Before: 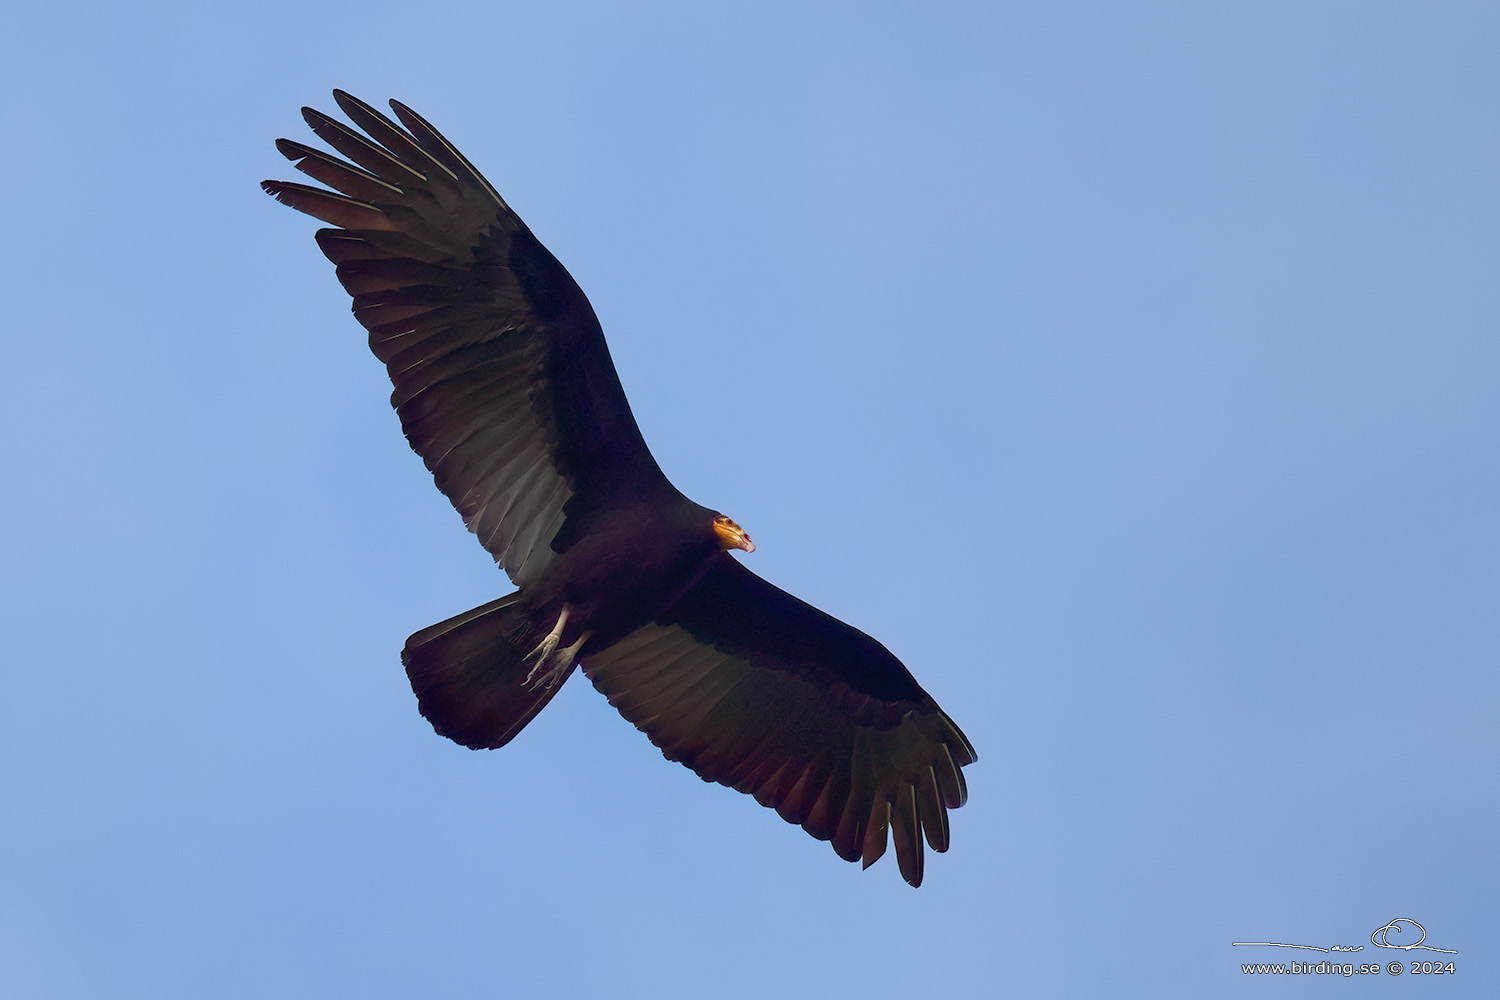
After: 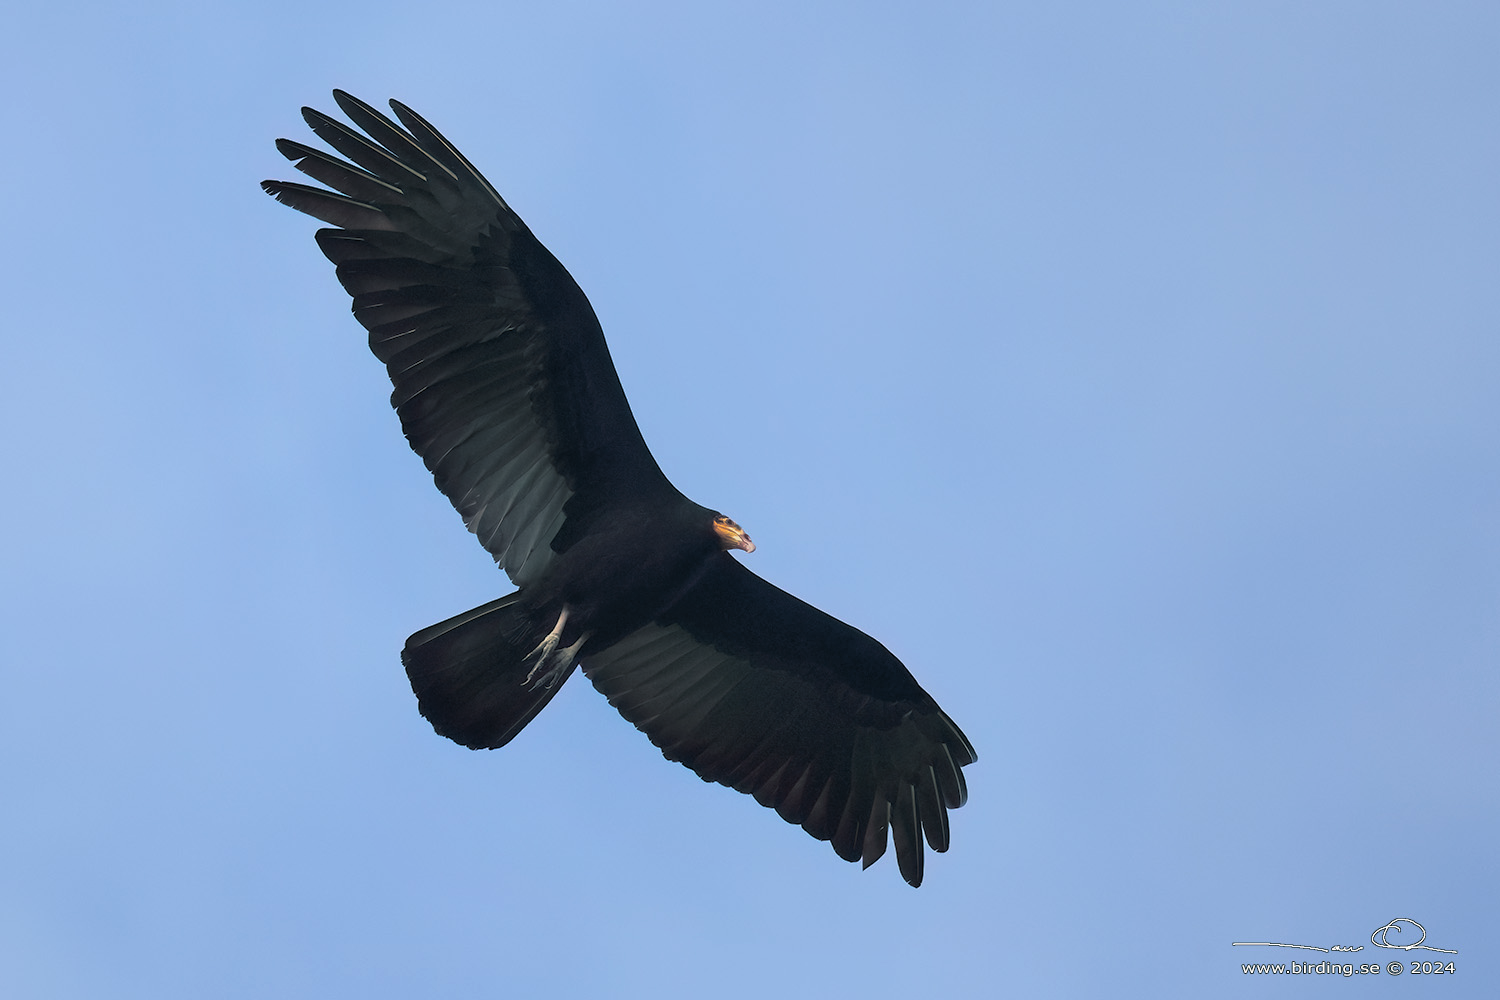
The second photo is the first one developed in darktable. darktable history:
split-toning: shadows › hue 205.2°, shadows › saturation 0.29, highlights › hue 50.4°, highlights › saturation 0.38, balance -49.9
white balance: emerald 1
shadows and highlights: shadows 0, highlights 40
